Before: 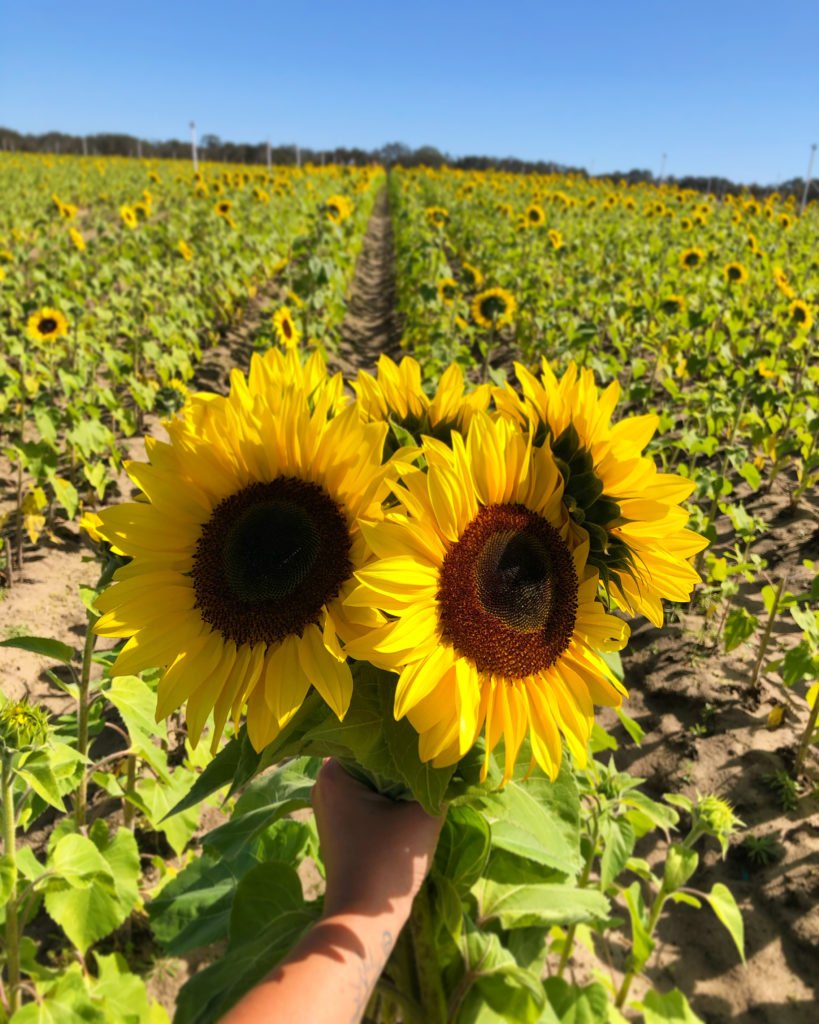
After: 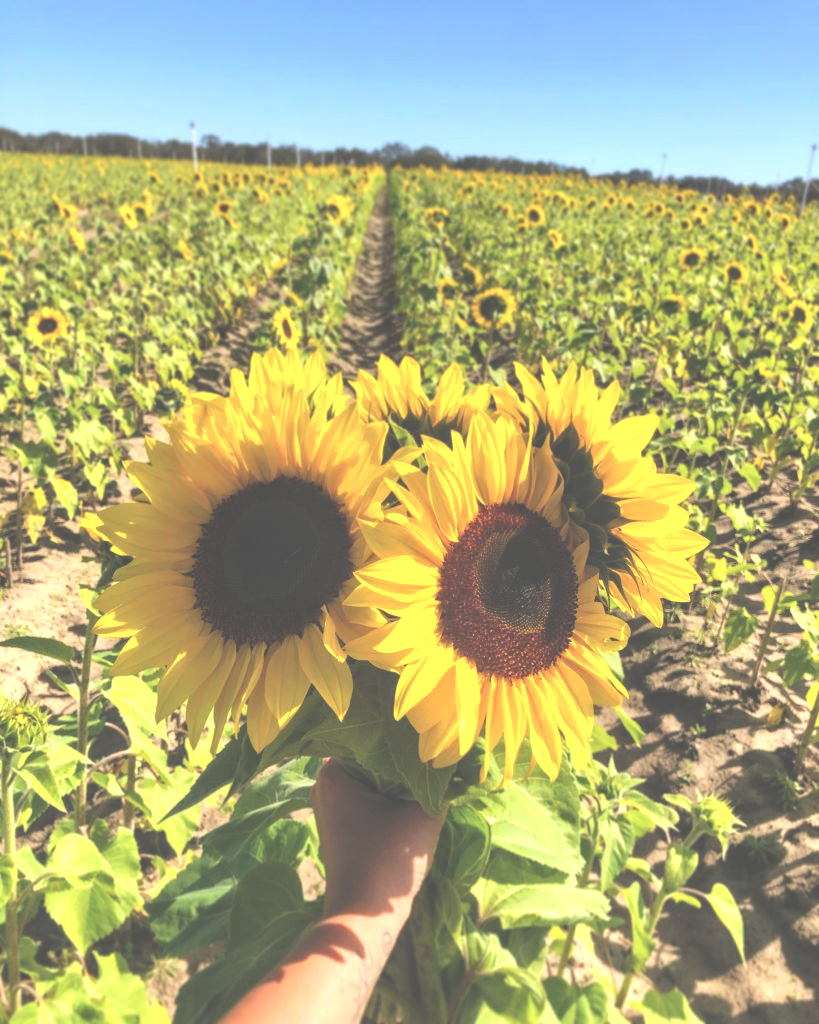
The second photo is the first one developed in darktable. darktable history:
exposure: black level correction -0.071, exposure 0.503 EV, compensate exposure bias true, compensate highlight preservation false
local contrast: detail 130%
